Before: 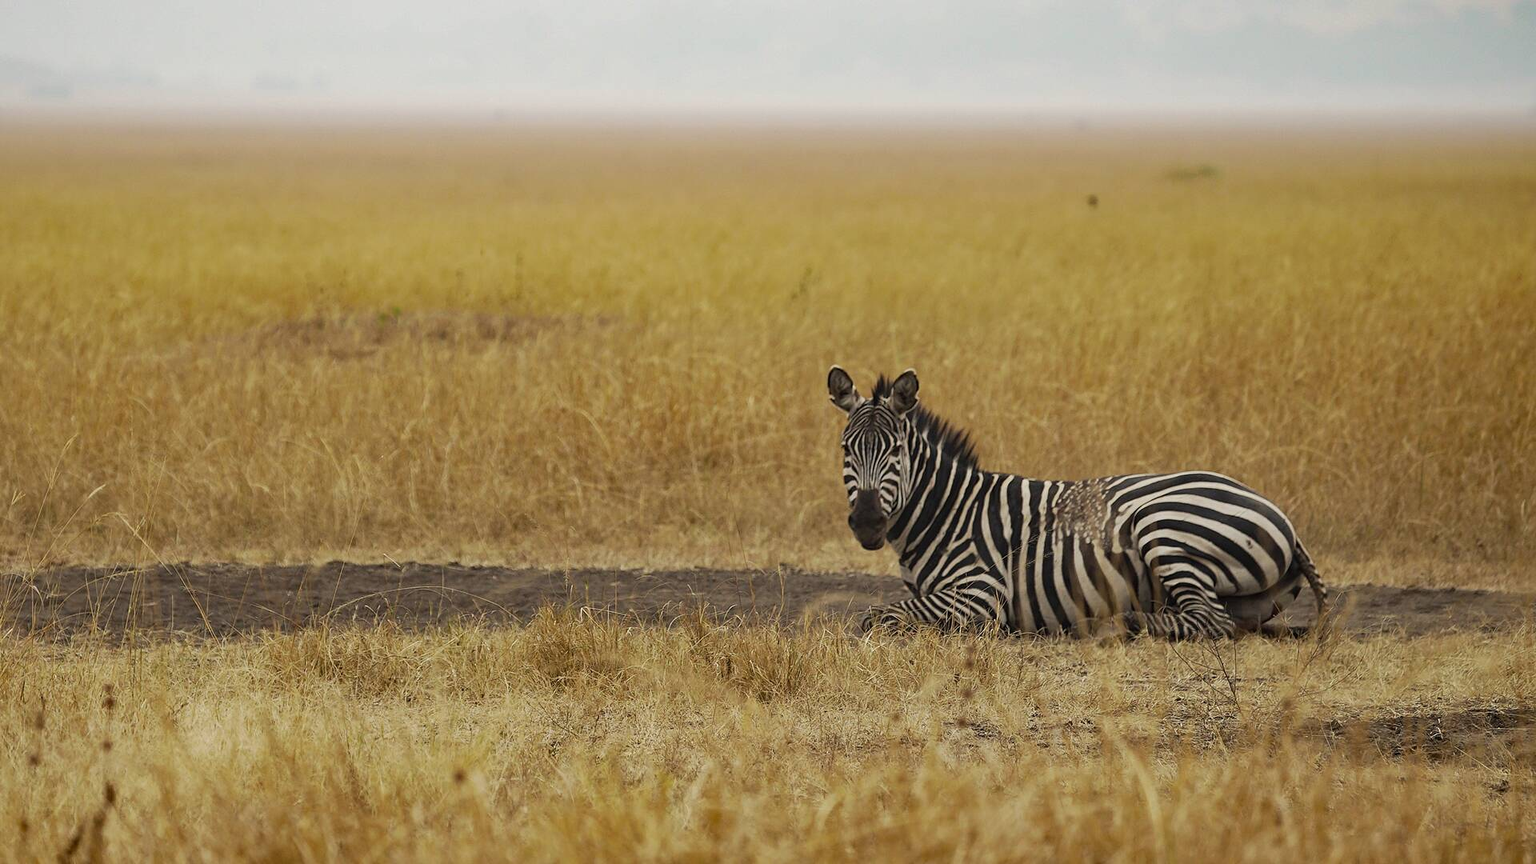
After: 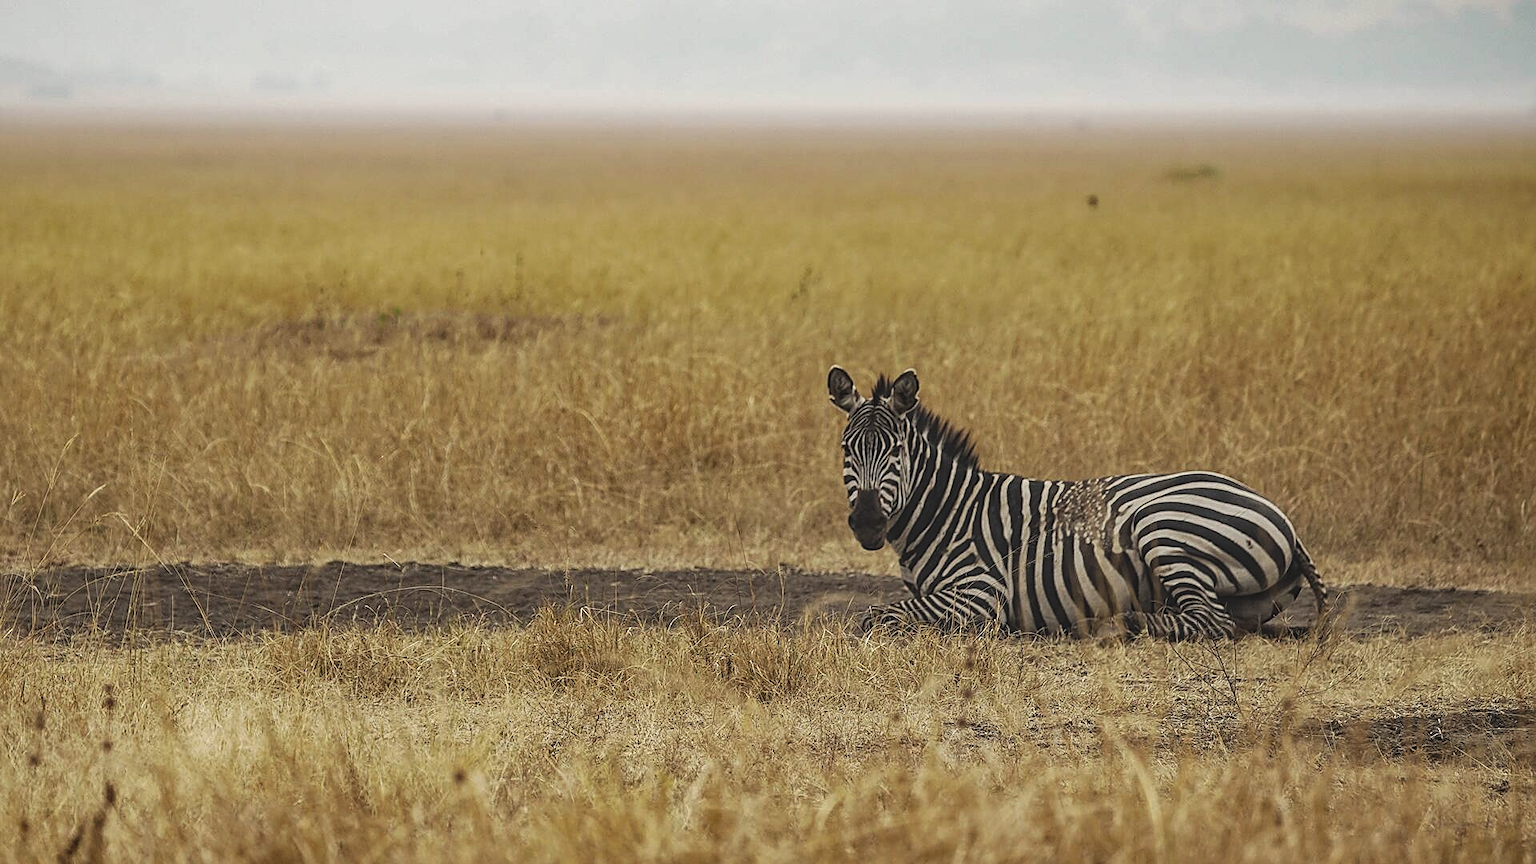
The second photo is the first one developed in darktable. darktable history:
sharpen: on, module defaults
exposure: black level correction -0.025, exposure -0.117 EV, compensate highlight preservation false
local contrast: highlights 61%, detail 143%, midtone range 0.428
